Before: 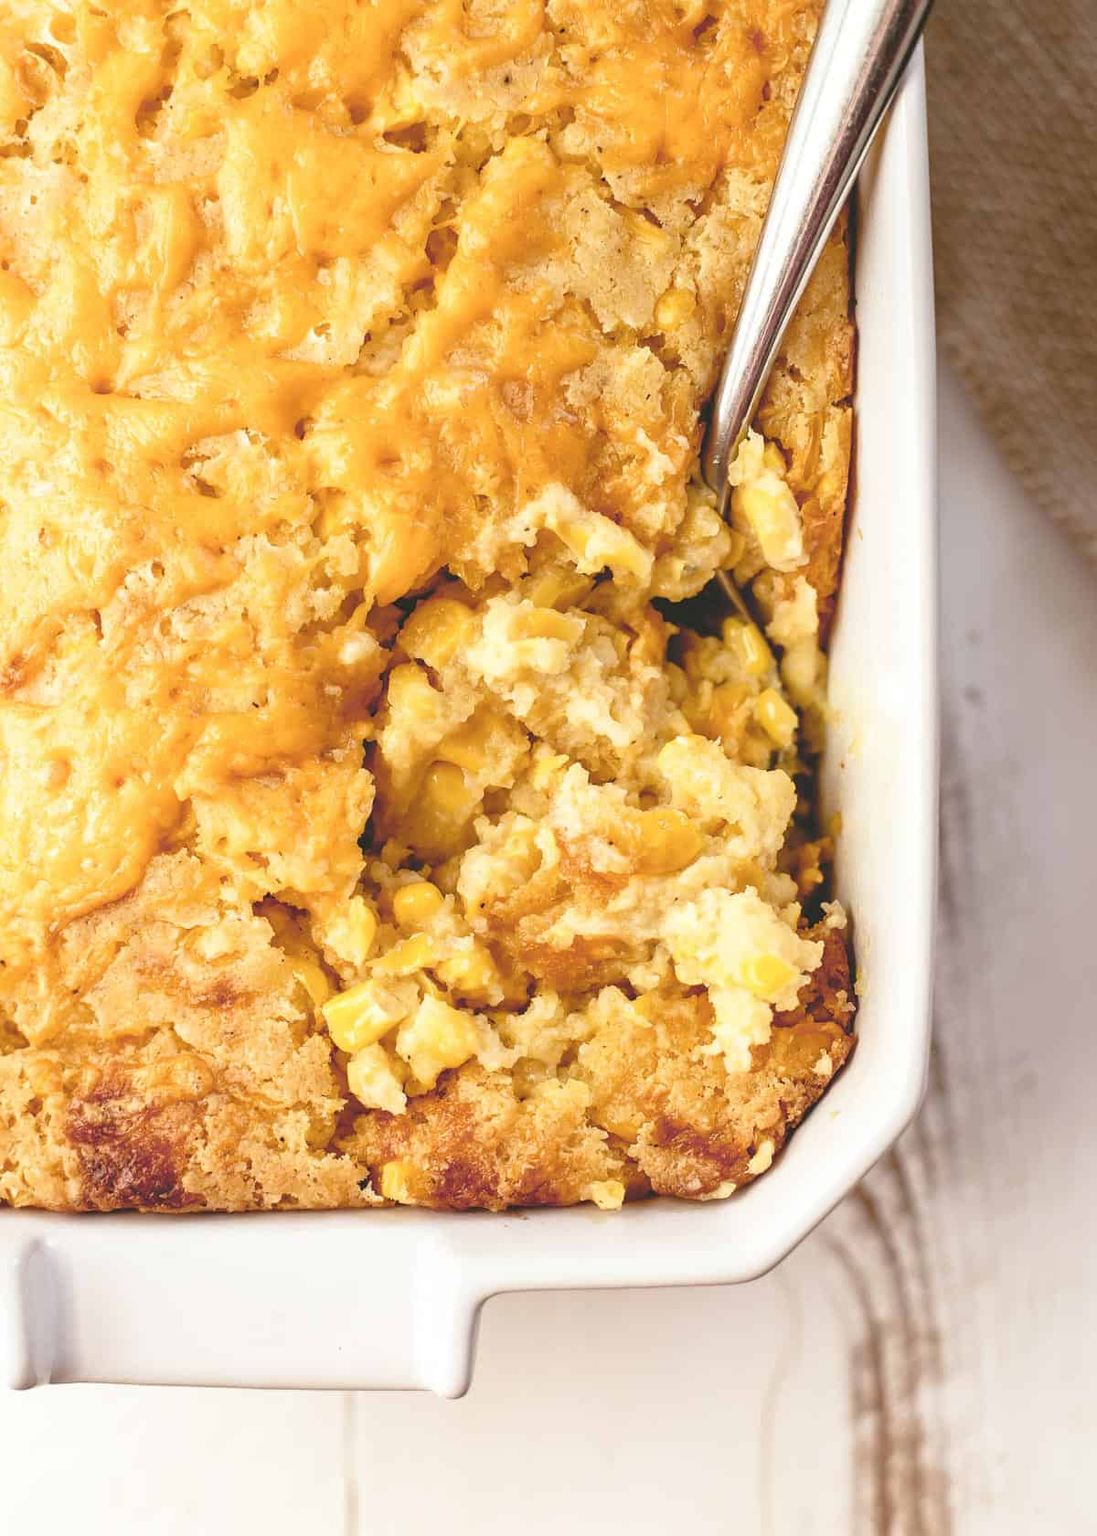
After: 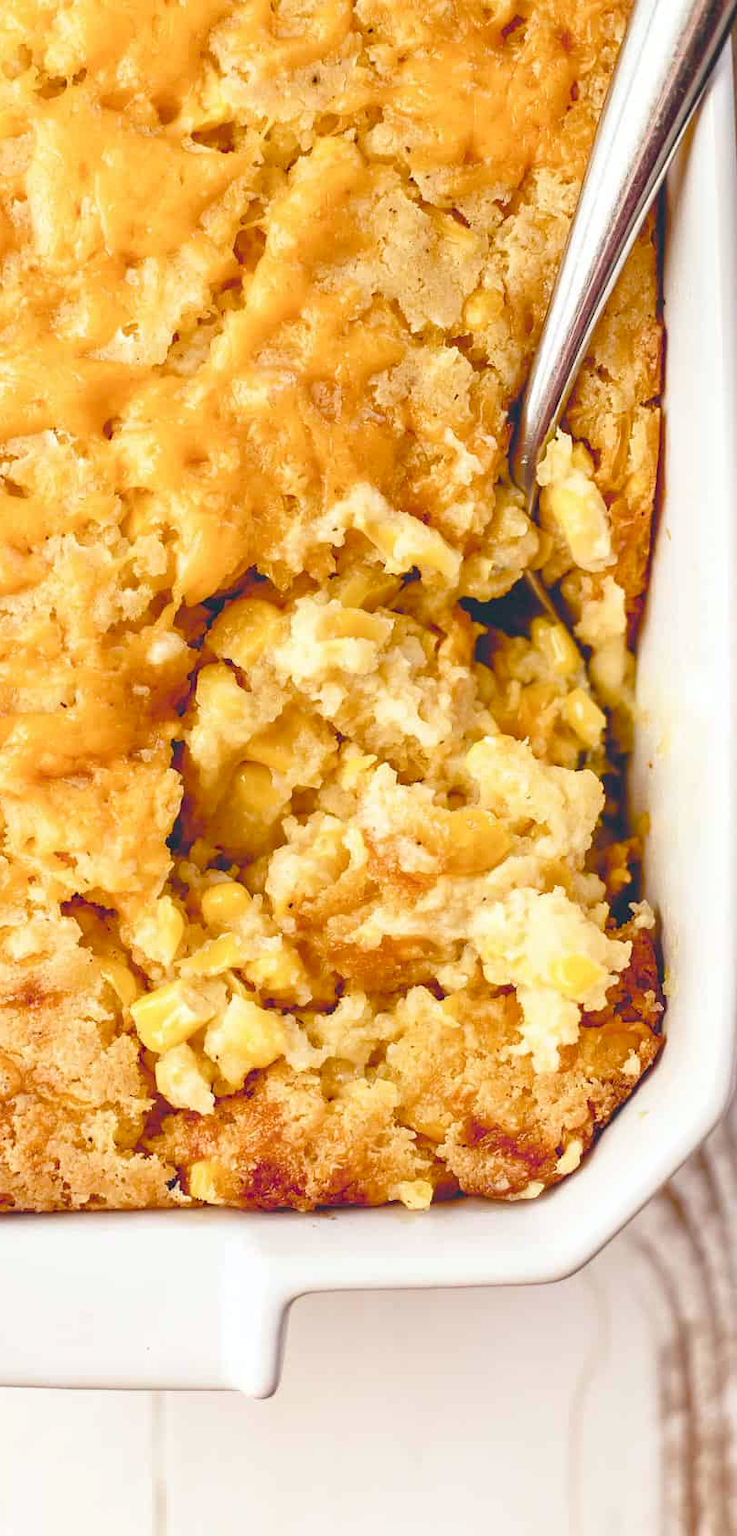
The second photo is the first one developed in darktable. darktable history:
crop and rotate: left 17.581%, right 15.147%
color balance rgb: global offset › chroma 0.141%, global offset › hue 253.79°, perceptual saturation grading › global saturation 27.188%, perceptual saturation grading › highlights -28.145%, perceptual saturation grading › mid-tones 15.796%, perceptual saturation grading › shadows 33.119%
